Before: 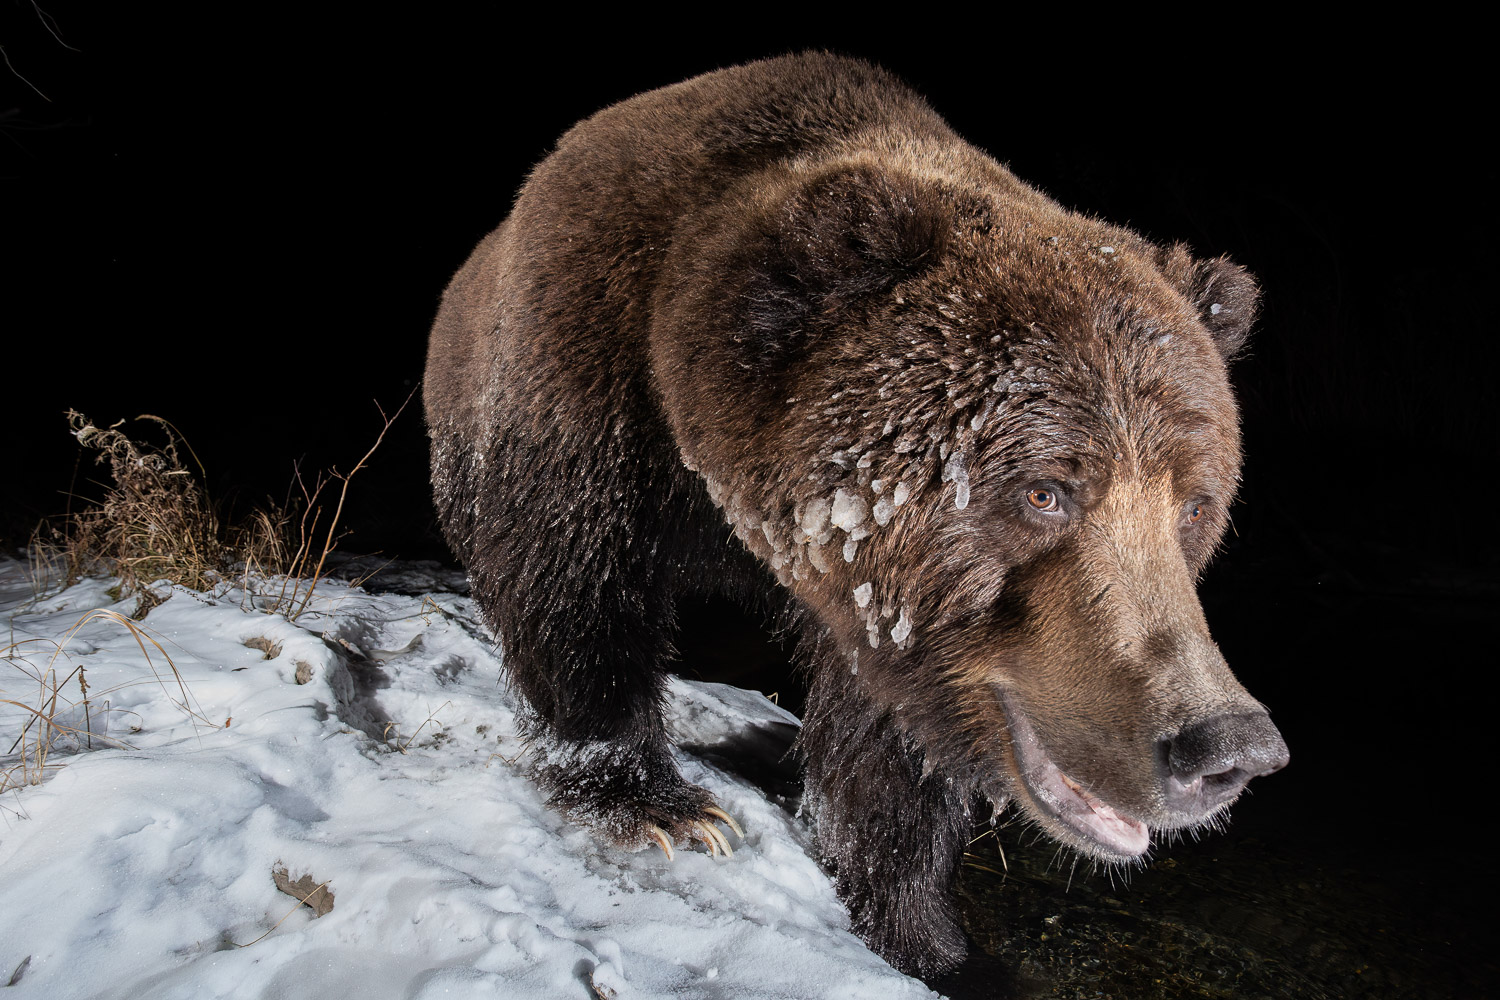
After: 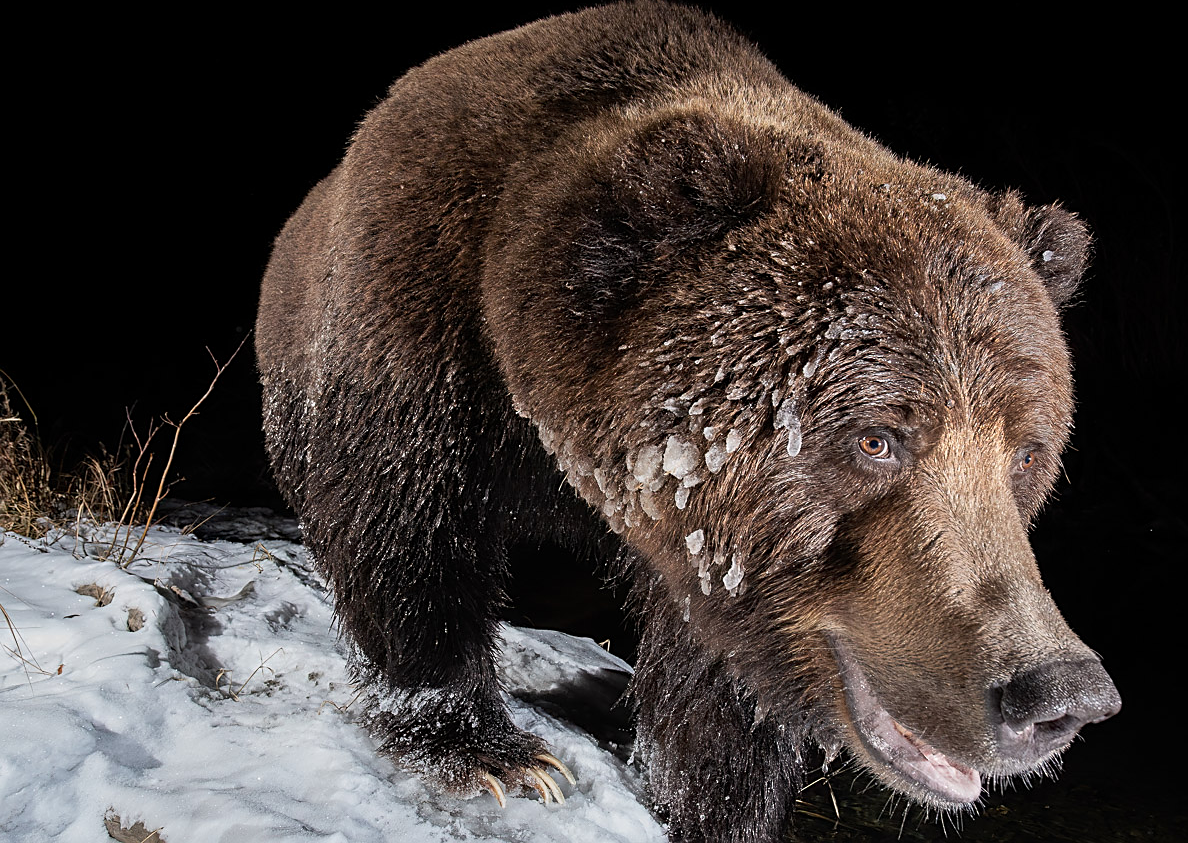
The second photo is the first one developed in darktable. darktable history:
crop: left 11.225%, top 5.381%, right 9.565%, bottom 10.314%
sharpen: on, module defaults
